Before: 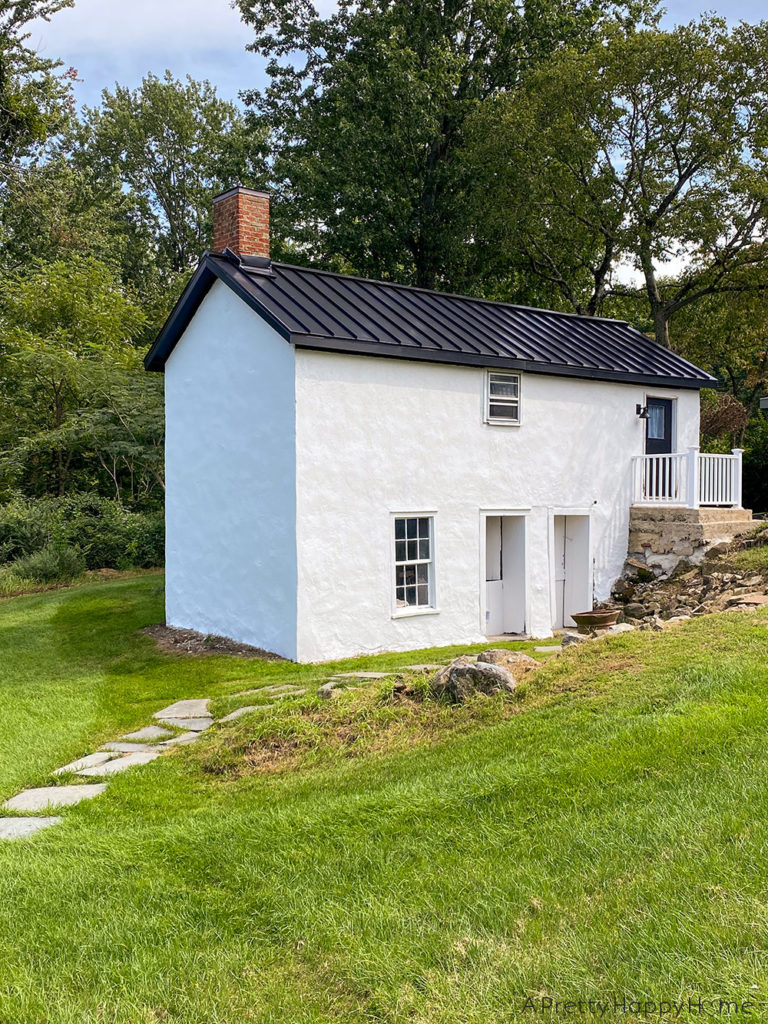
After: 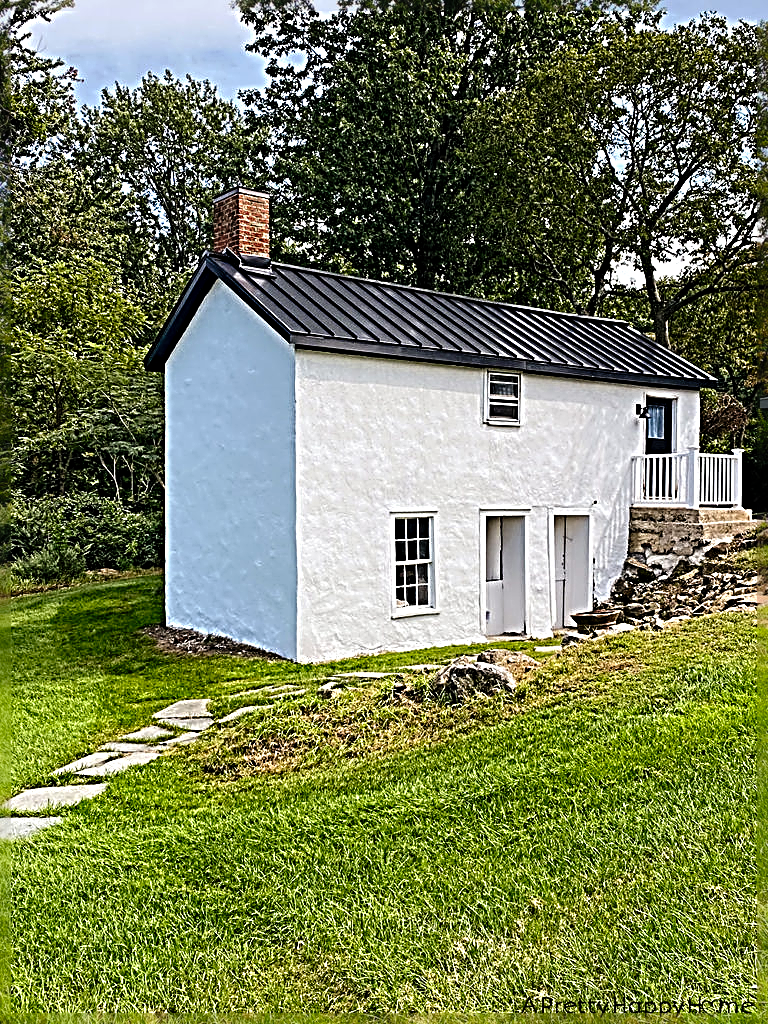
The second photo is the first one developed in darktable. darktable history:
sharpen: radius 4.046, amount 1.992
tone curve: curves: ch0 [(0, 0) (0.003, 0.001) (0.011, 0.004) (0.025, 0.011) (0.044, 0.021) (0.069, 0.028) (0.1, 0.036) (0.136, 0.051) (0.177, 0.085) (0.224, 0.127) (0.277, 0.193) (0.335, 0.266) (0.399, 0.338) (0.468, 0.419) (0.543, 0.504) (0.623, 0.593) (0.709, 0.689) (0.801, 0.784) (0.898, 0.888) (1, 1)], preserve colors none
